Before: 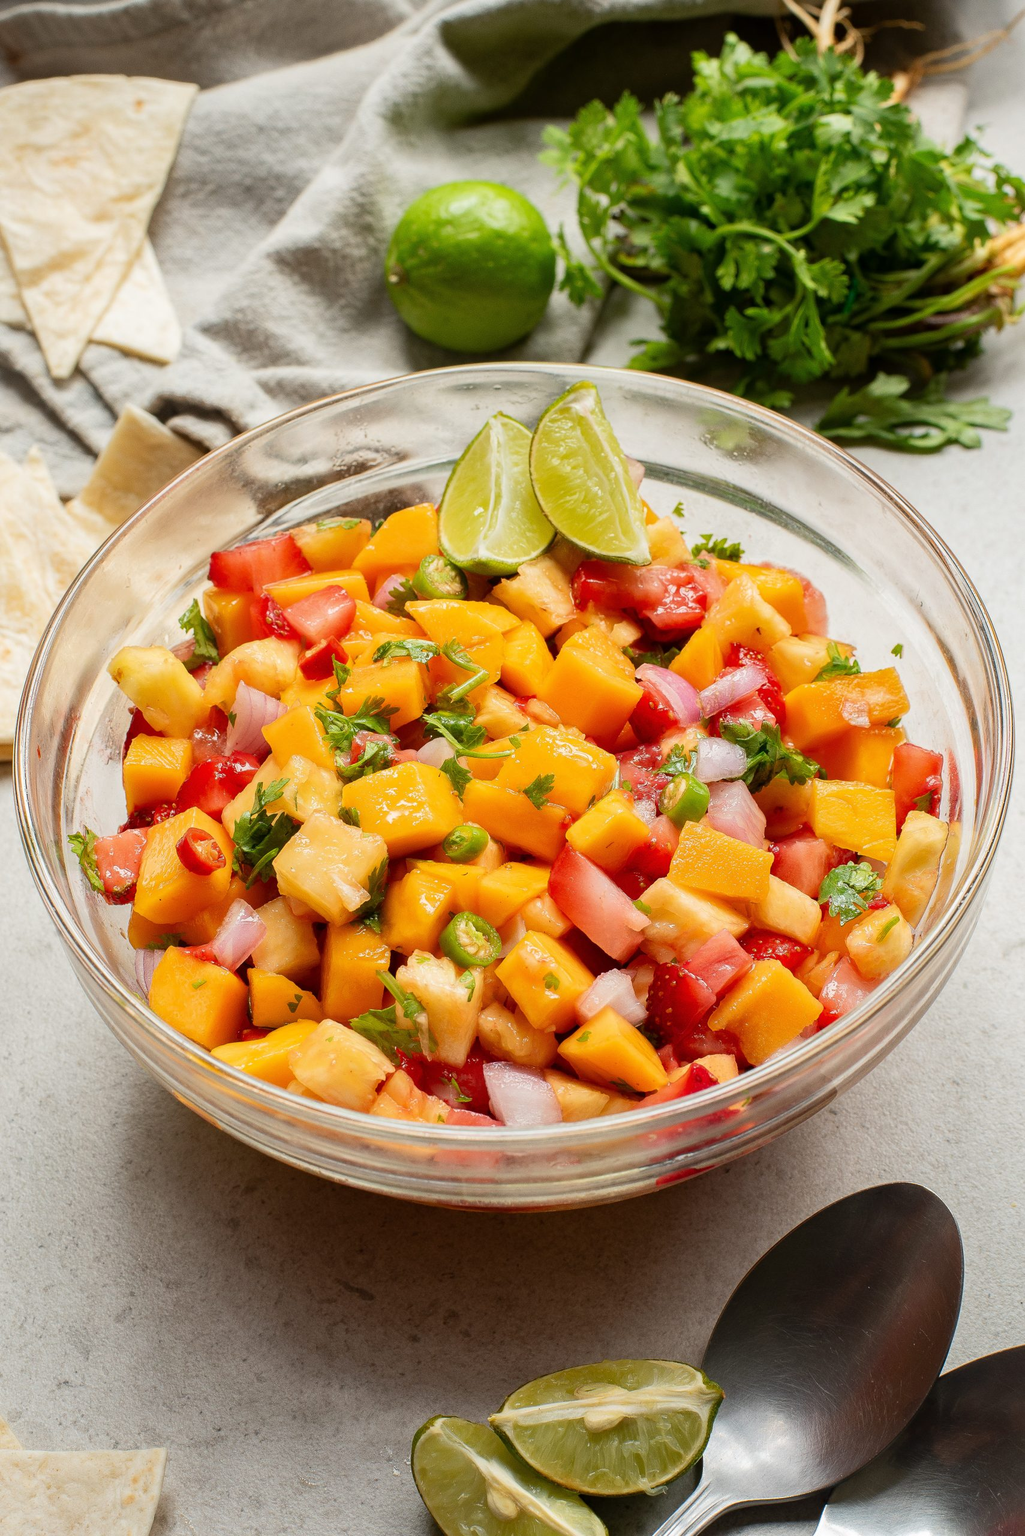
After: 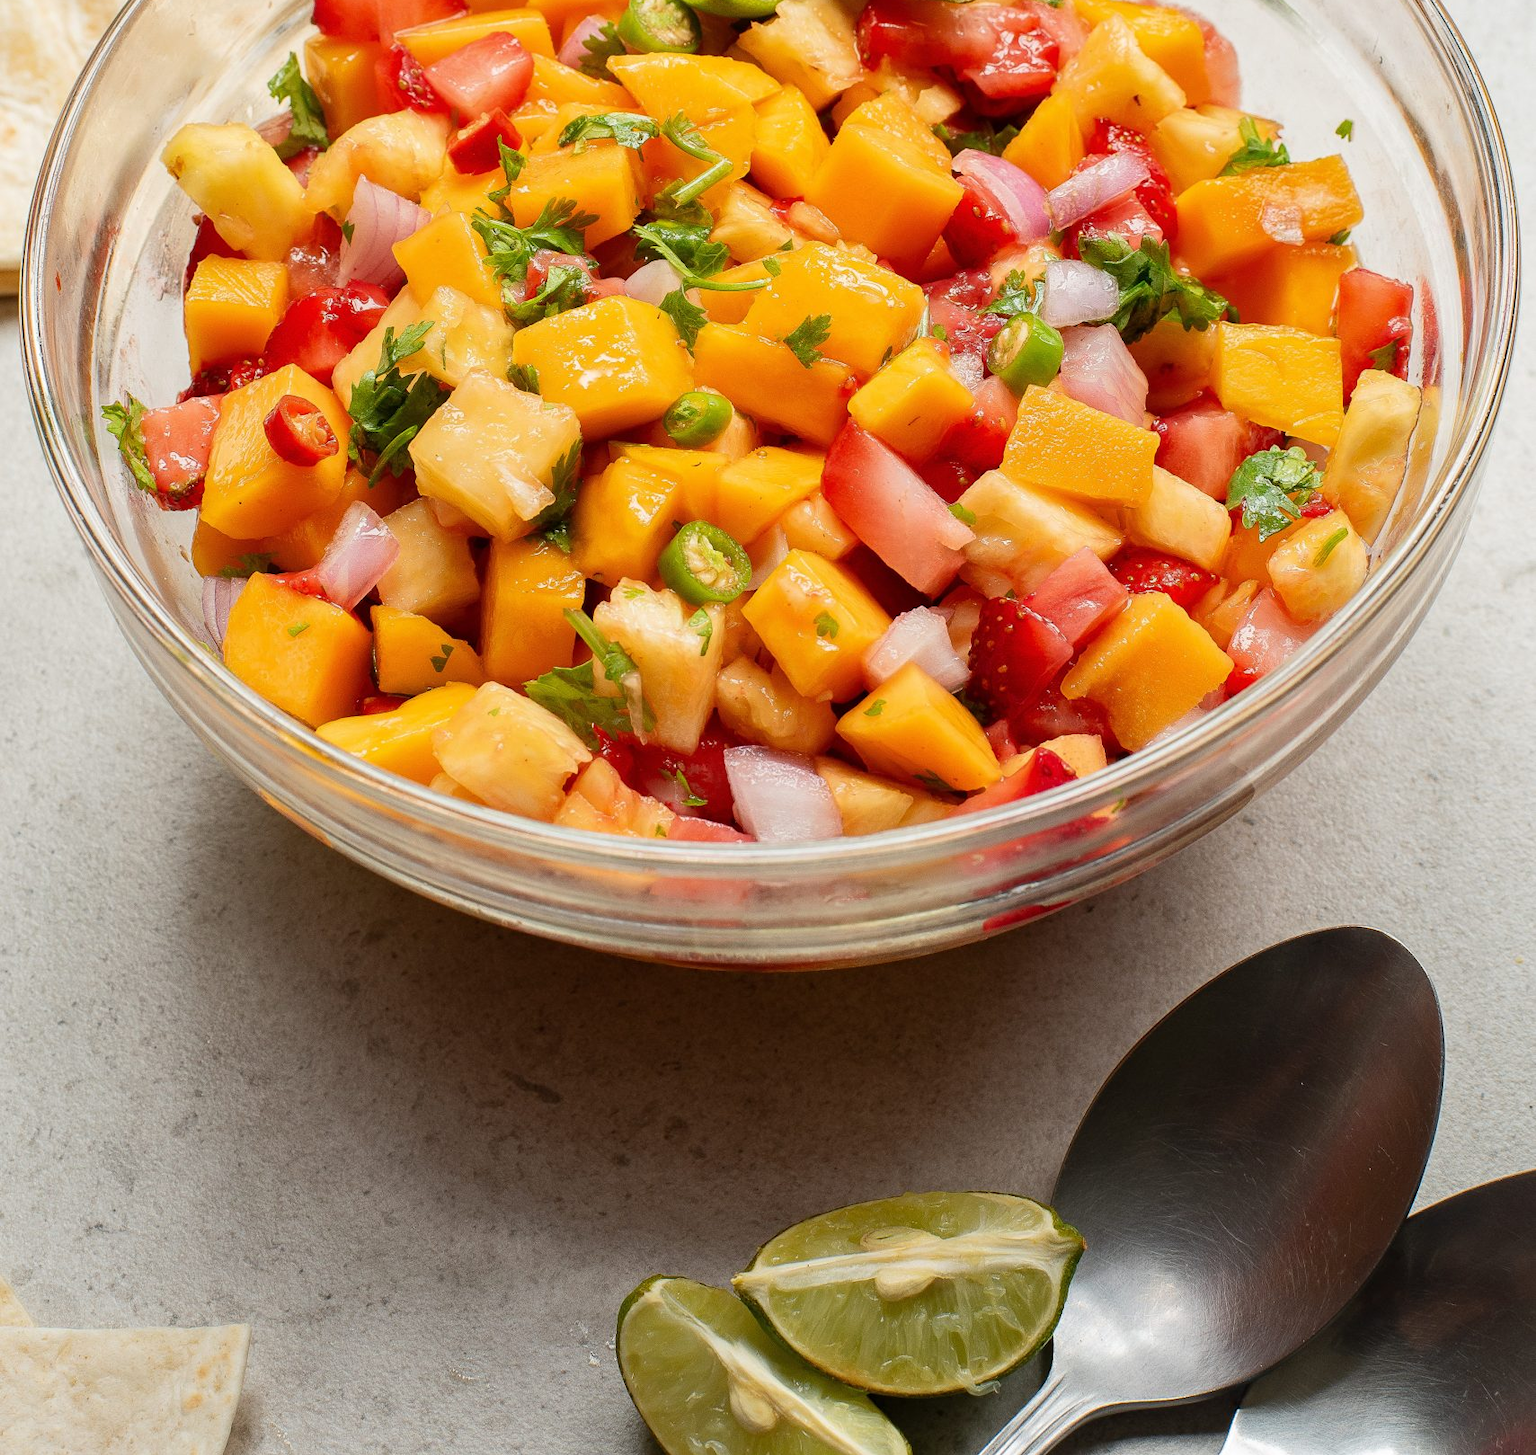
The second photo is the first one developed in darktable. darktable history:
crop and rotate: top 36.745%
